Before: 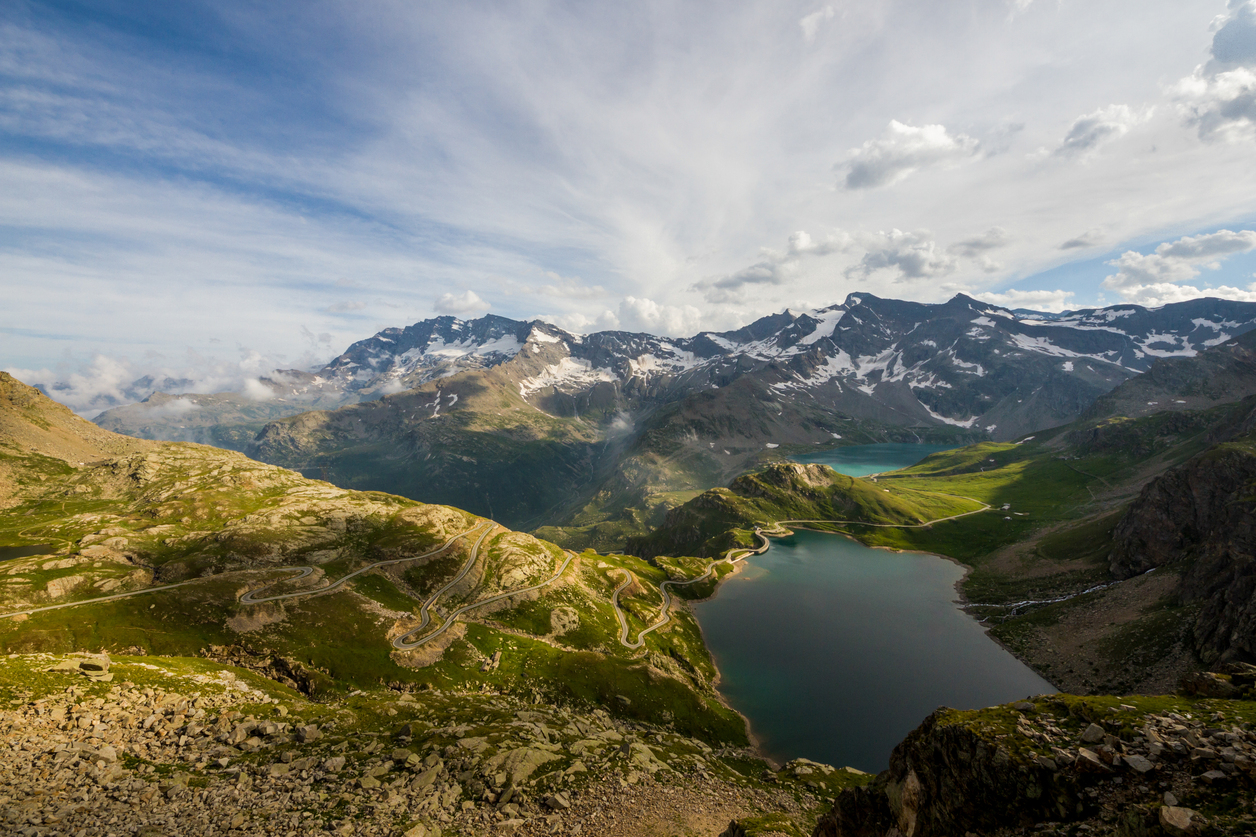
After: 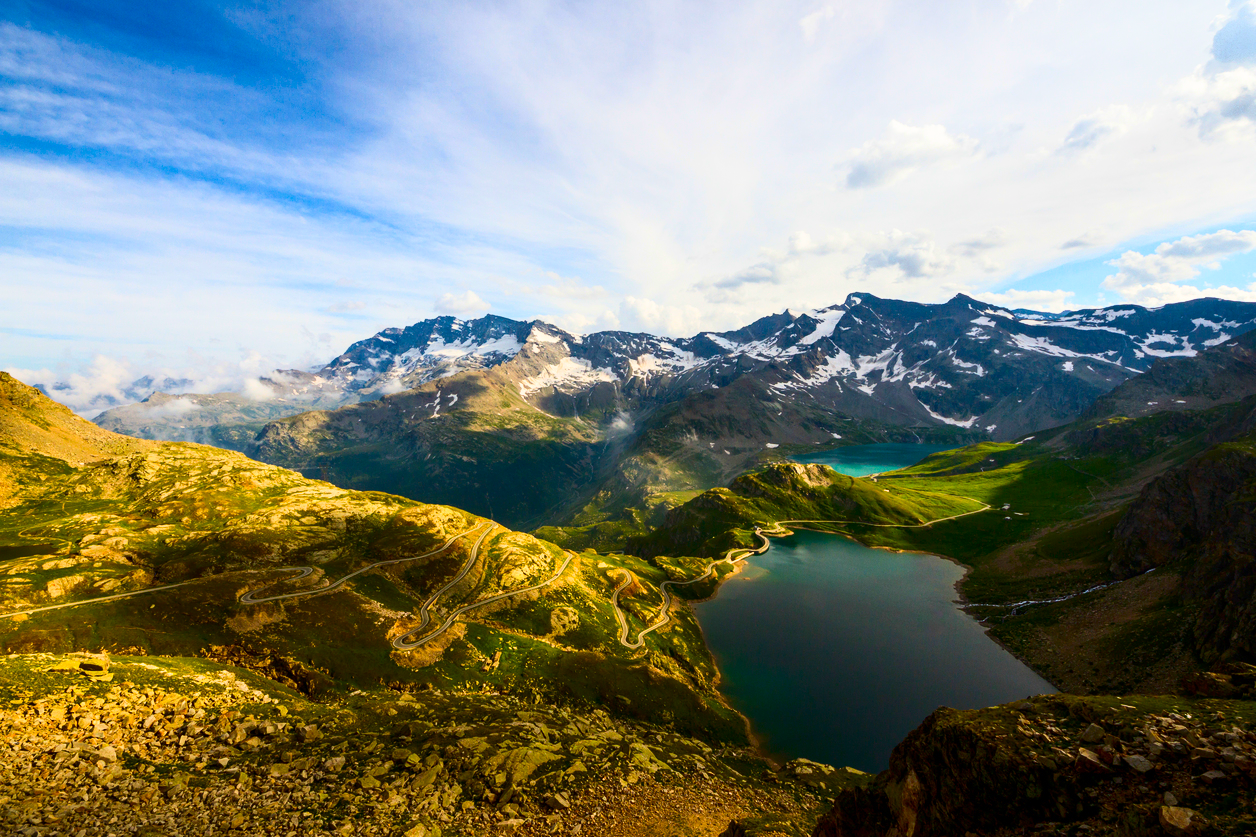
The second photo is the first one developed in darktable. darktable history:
contrast brightness saturation: contrast 0.26, brightness 0.02, saturation 0.87
shadows and highlights: shadows 0, highlights 40
